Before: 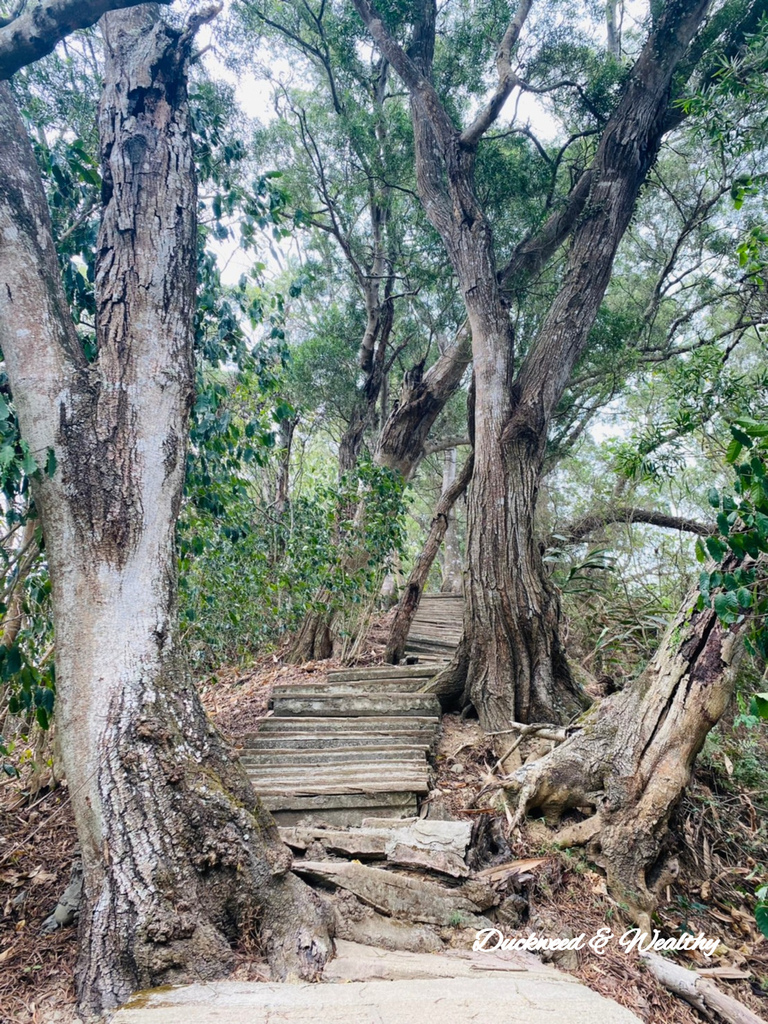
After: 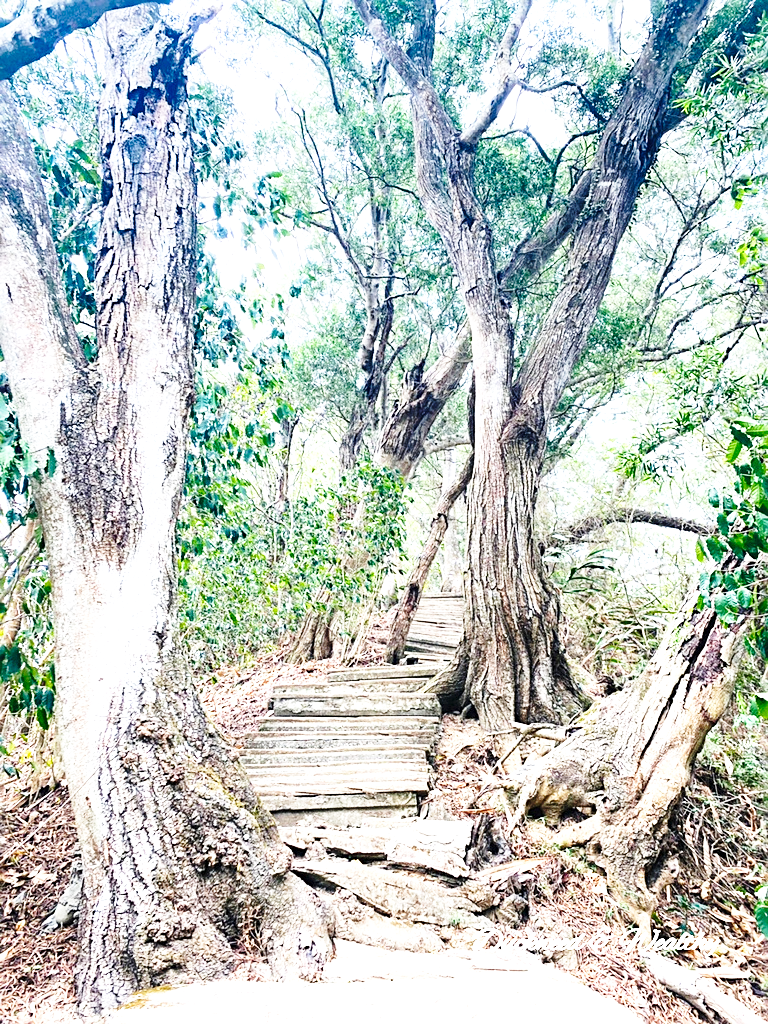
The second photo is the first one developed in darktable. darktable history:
exposure: exposure 1.21 EV, compensate highlight preservation false
sharpen: on, module defaults
base curve: curves: ch0 [(0, 0) (0.028, 0.03) (0.121, 0.232) (0.46, 0.748) (0.859, 0.968) (1, 1)], preserve colors none
